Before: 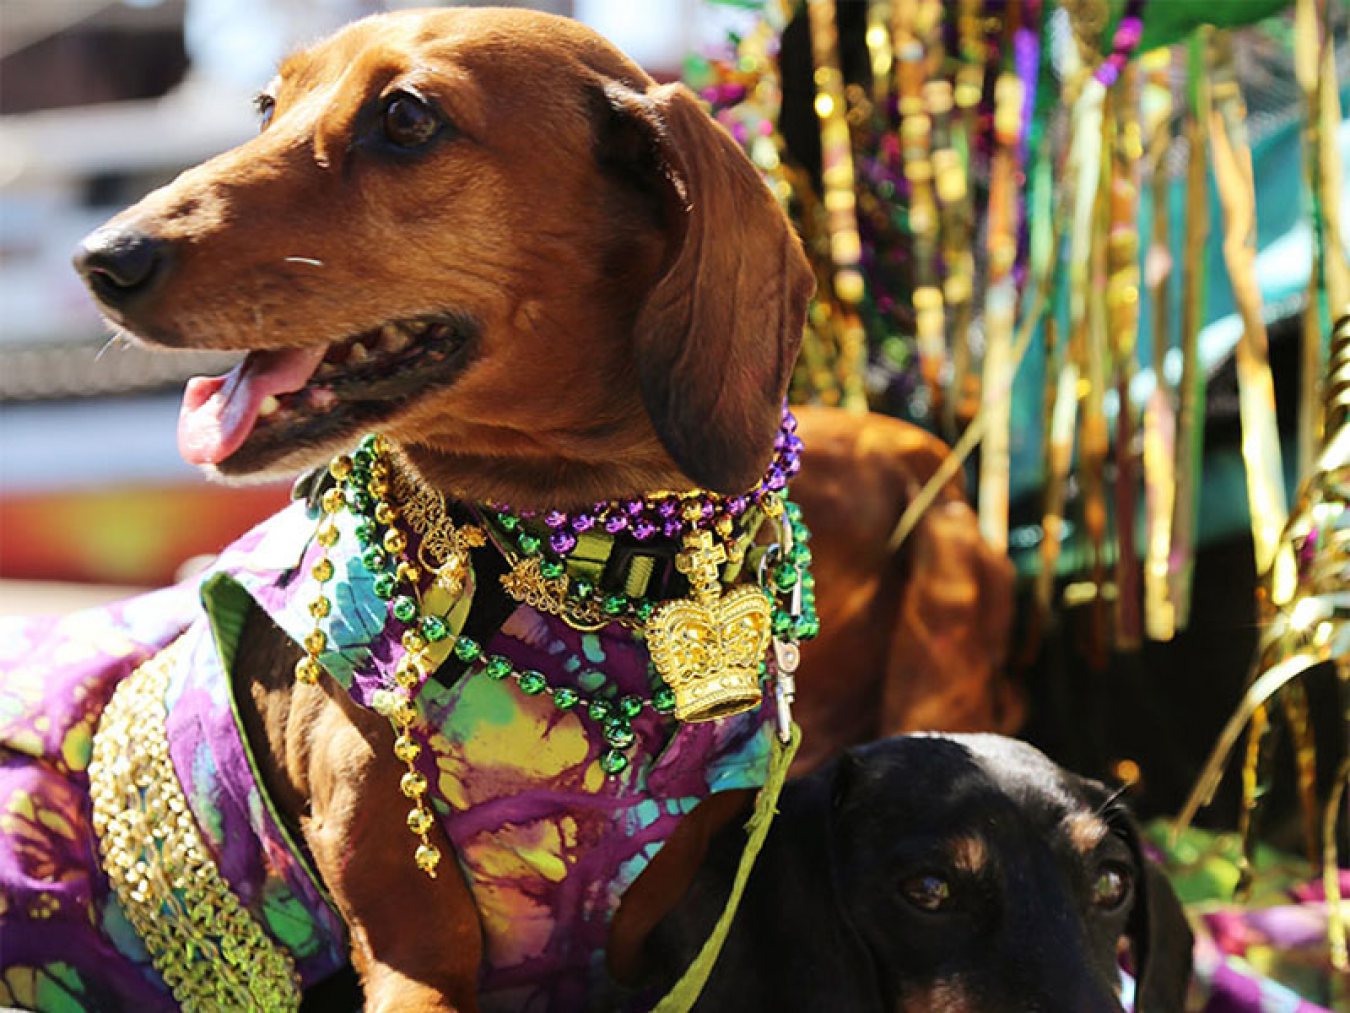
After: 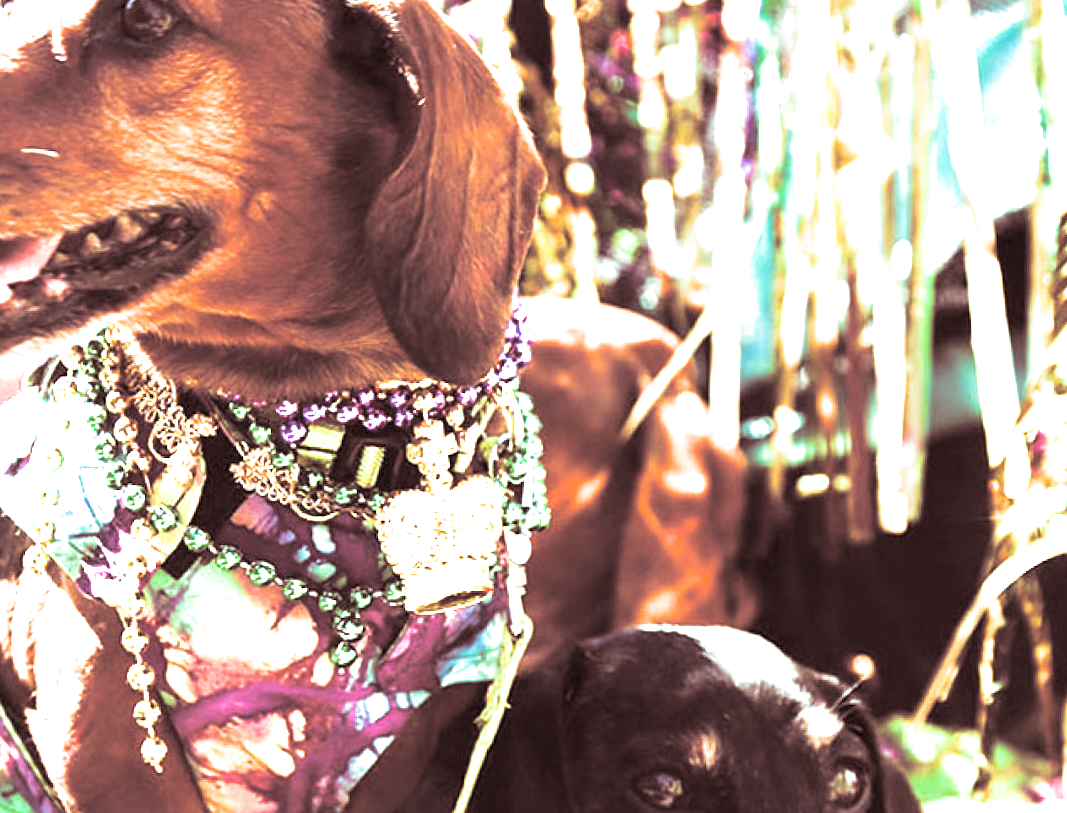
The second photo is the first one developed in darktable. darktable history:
rotate and perspective: rotation 0.226°, lens shift (vertical) -0.042, crop left 0.023, crop right 0.982, crop top 0.006, crop bottom 0.994
contrast brightness saturation: contrast 0.01, saturation -0.05
split-toning: shadows › saturation 0.3, highlights › hue 180°, highlights › saturation 0.3, compress 0%
crop: left 19.159%, top 9.58%, bottom 9.58%
exposure: black level correction 0, exposure 2.138 EV, compensate exposure bias true, compensate highlight preservation false
